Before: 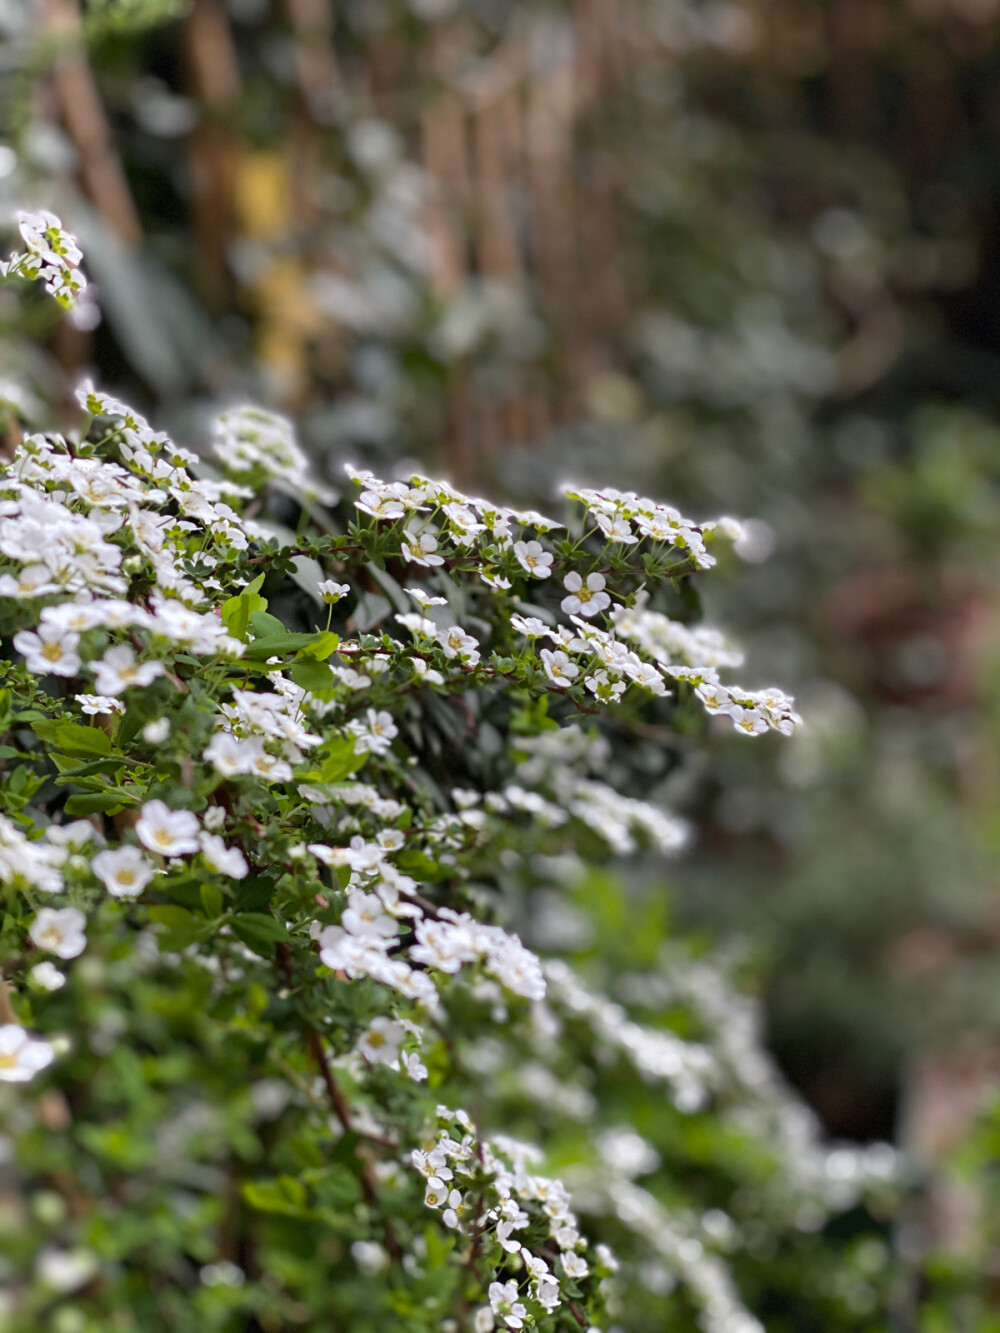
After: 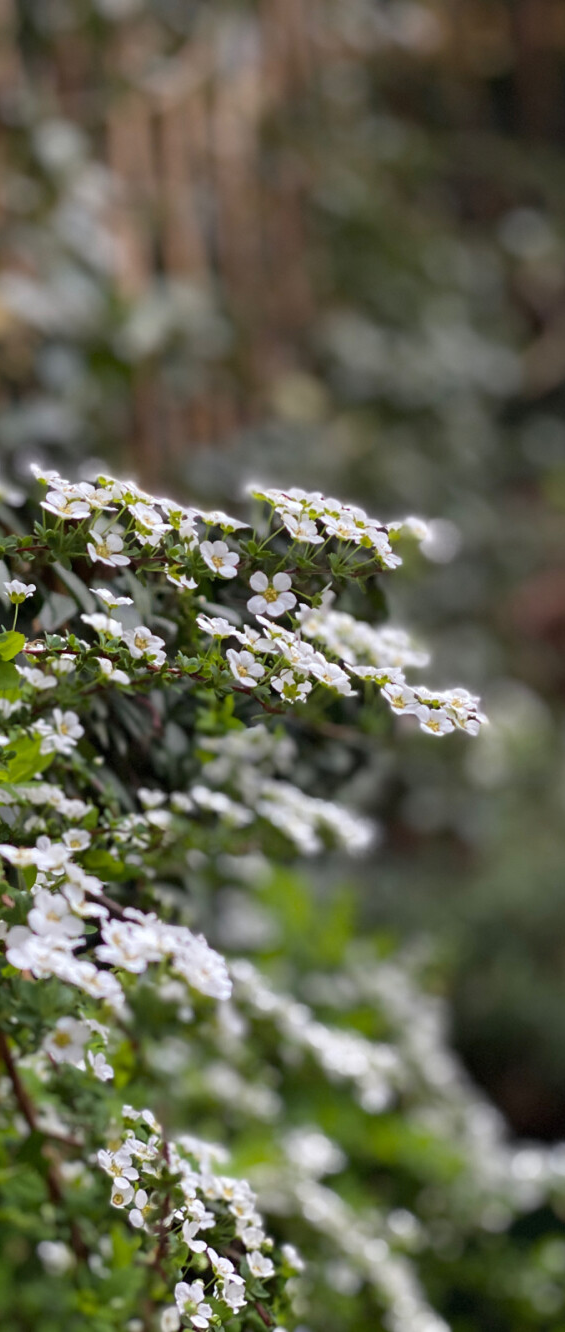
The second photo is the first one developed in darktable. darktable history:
crop: left 31.442%, top 0.015%, right 11.963%
